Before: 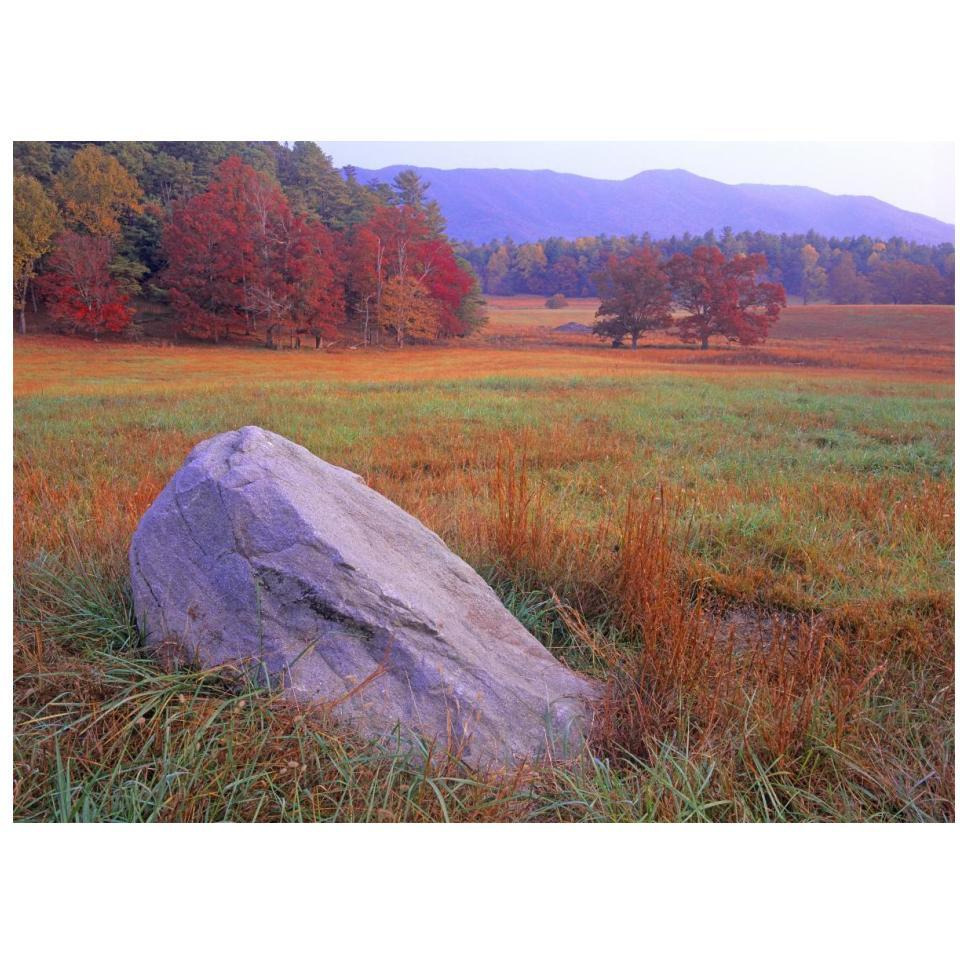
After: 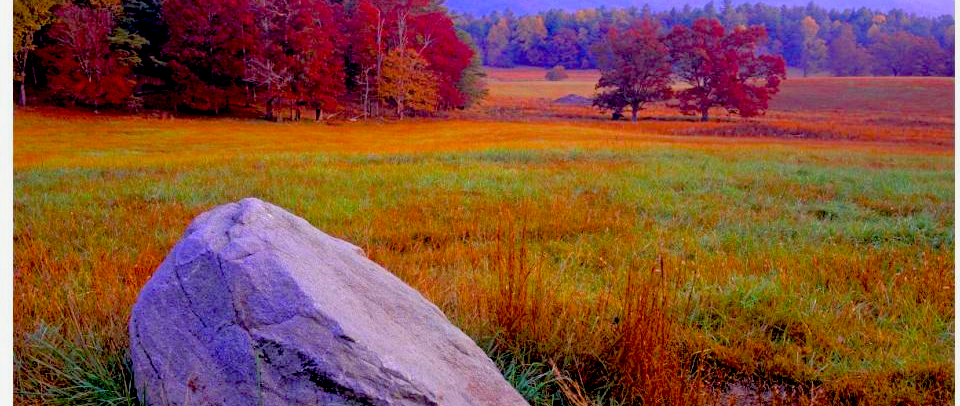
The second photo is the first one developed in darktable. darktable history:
exposure: black level correction 0.047, exposure 0.014 EV, compensate highlight preservation false
crop and rotate: top 23.776%, bottom 33.887%
color balance rgb: shadows lift › chroma 2.035%, shadows lift › hue 248.46°, linear chroma grading › global chroma 18.84%, perceptual saturation grading › global saturation 19.281%, global vibrance -17.534%, contrast -6.493%
tone equalizer: edges refinement/feathering 500, mask exposure compensation -1.57 EV, preserve details no
